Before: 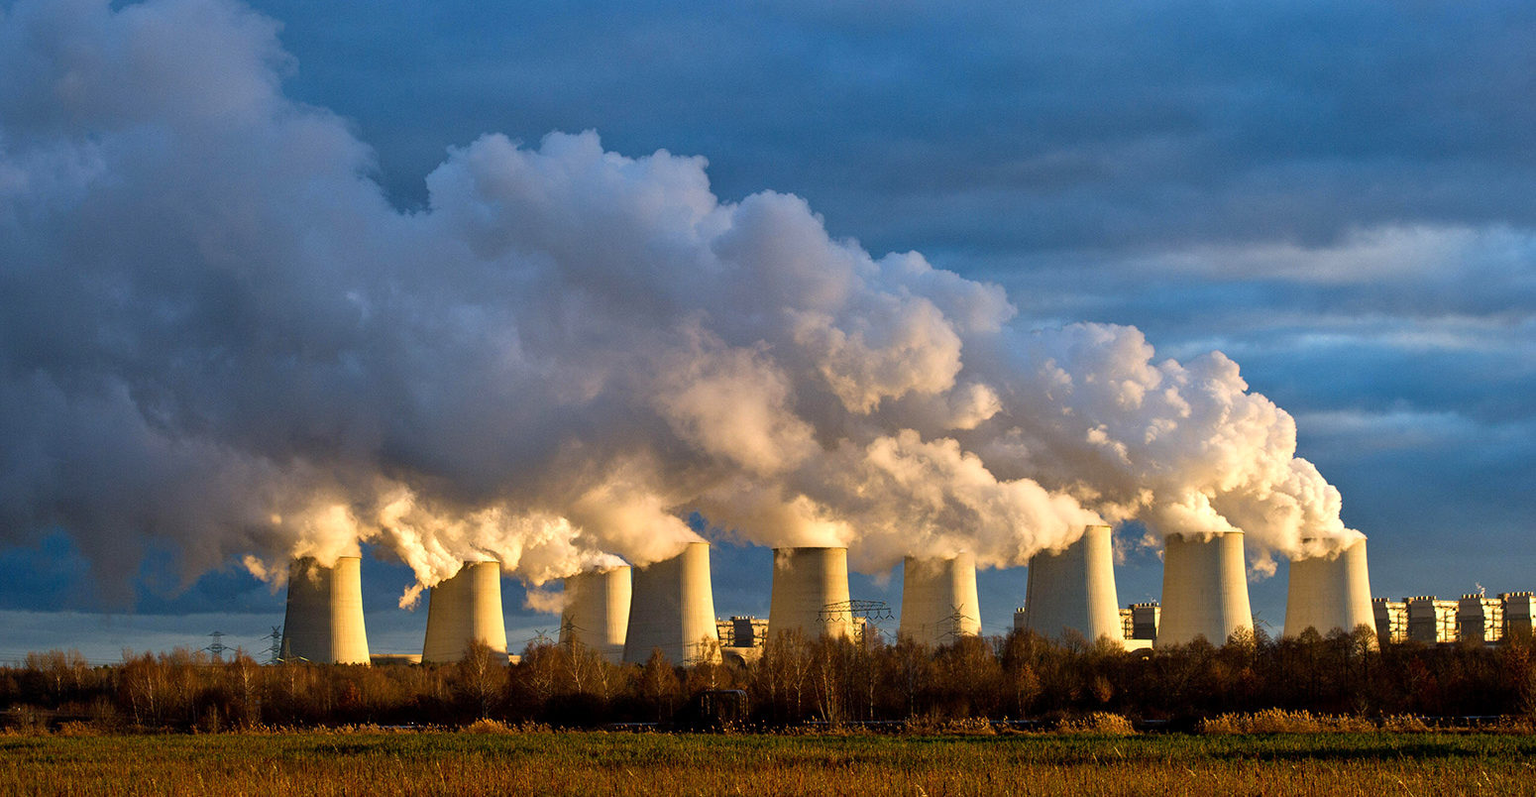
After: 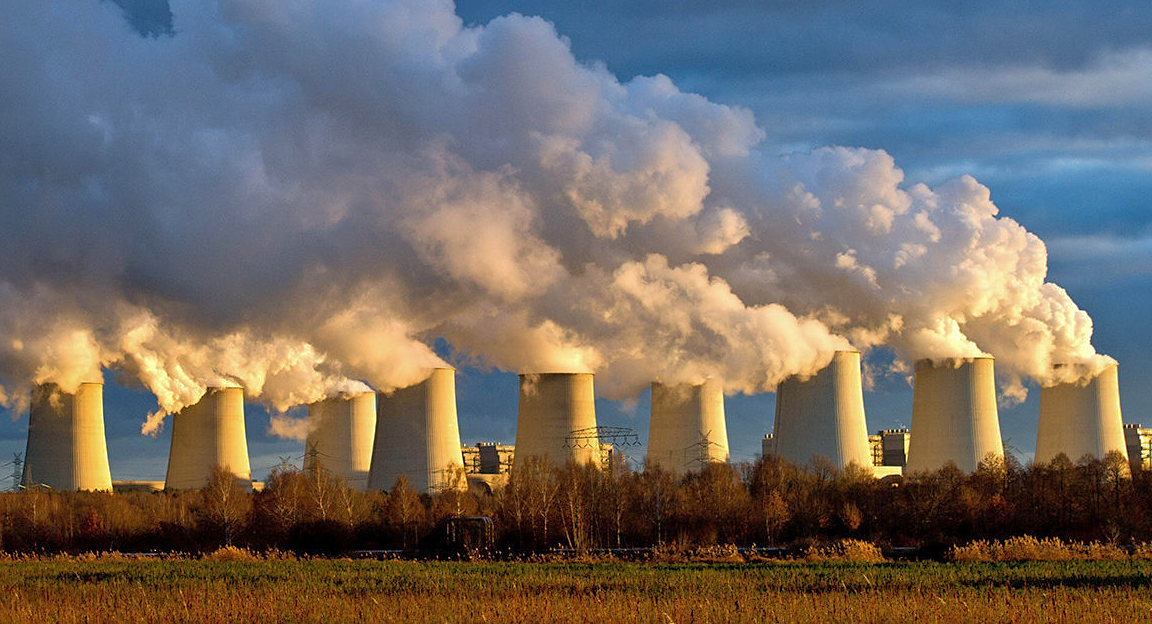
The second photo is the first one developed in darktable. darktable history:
shadows and highlights: on, module defaults
crop: left 16.878%, top 22.383%, right 8.794%
sharpen: amount 0.209
